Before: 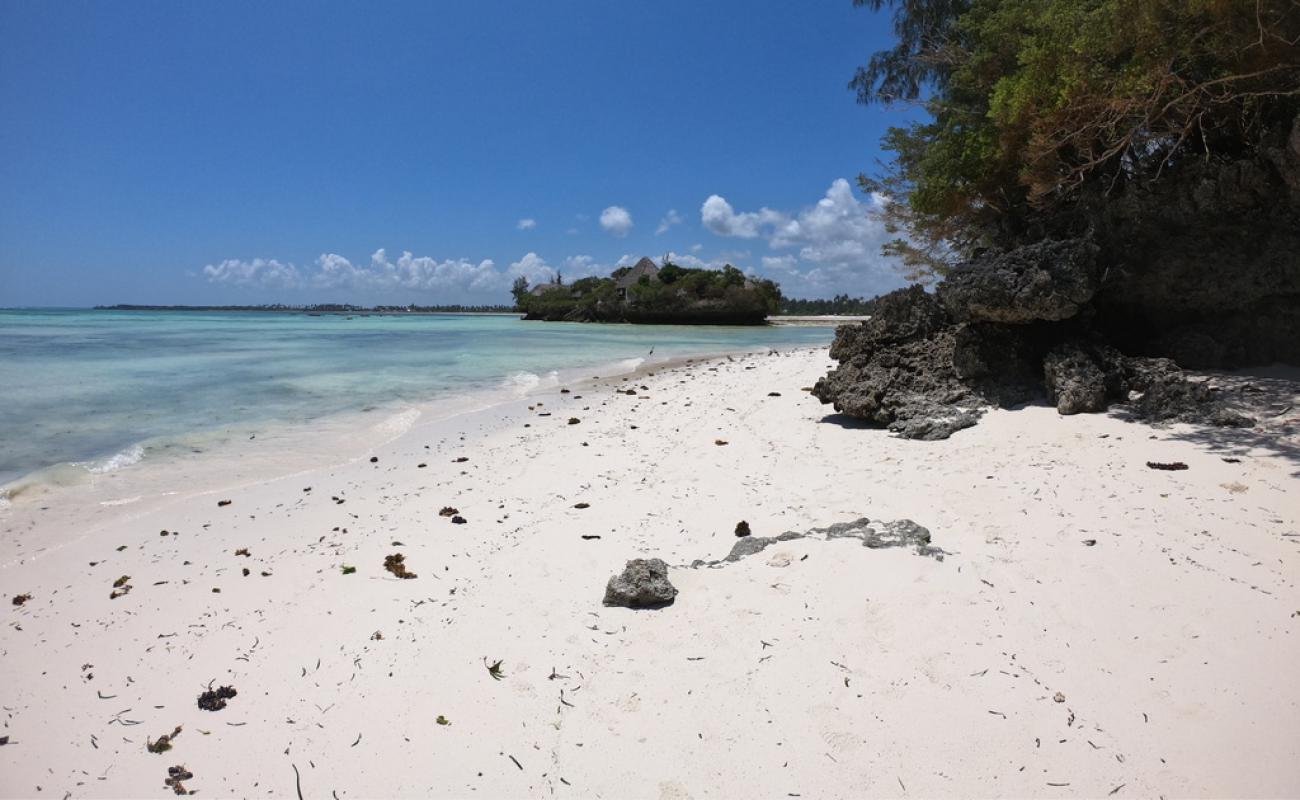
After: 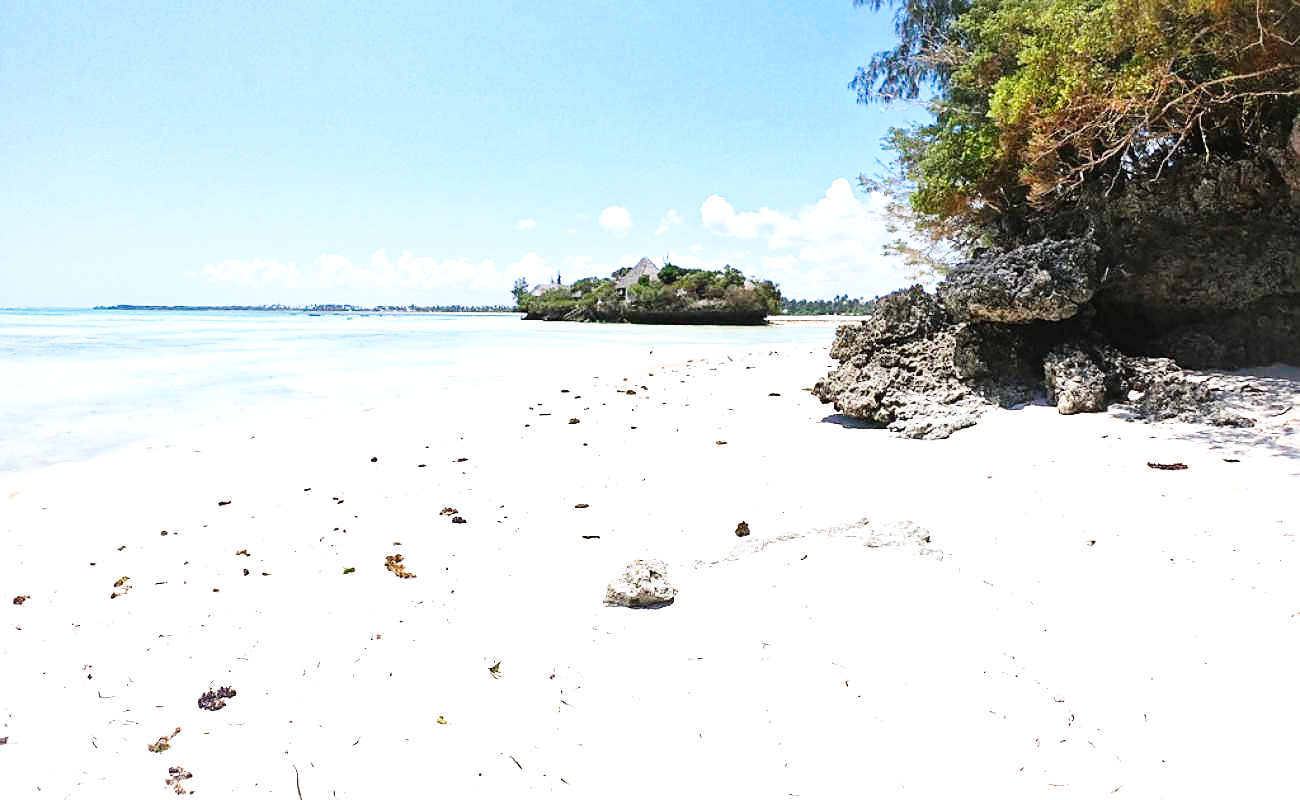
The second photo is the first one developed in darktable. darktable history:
sharpen: on, module defaults
exposure: black level correction 0, exposure 1.387 EV, compensate highlight preservation false
base curve: curves: ch0 [(0, 0.003) (0.001, 0.002) (0.006, 0.004) (0.02, 0.022) (0.048, 0.086) (0.094, 0.234) (0.162, 0.431) (0.258, 0.629) (0.385, 0.8) (0.548, 0.918) (0.751, 0.988) (1, 1)], preserve colors none
